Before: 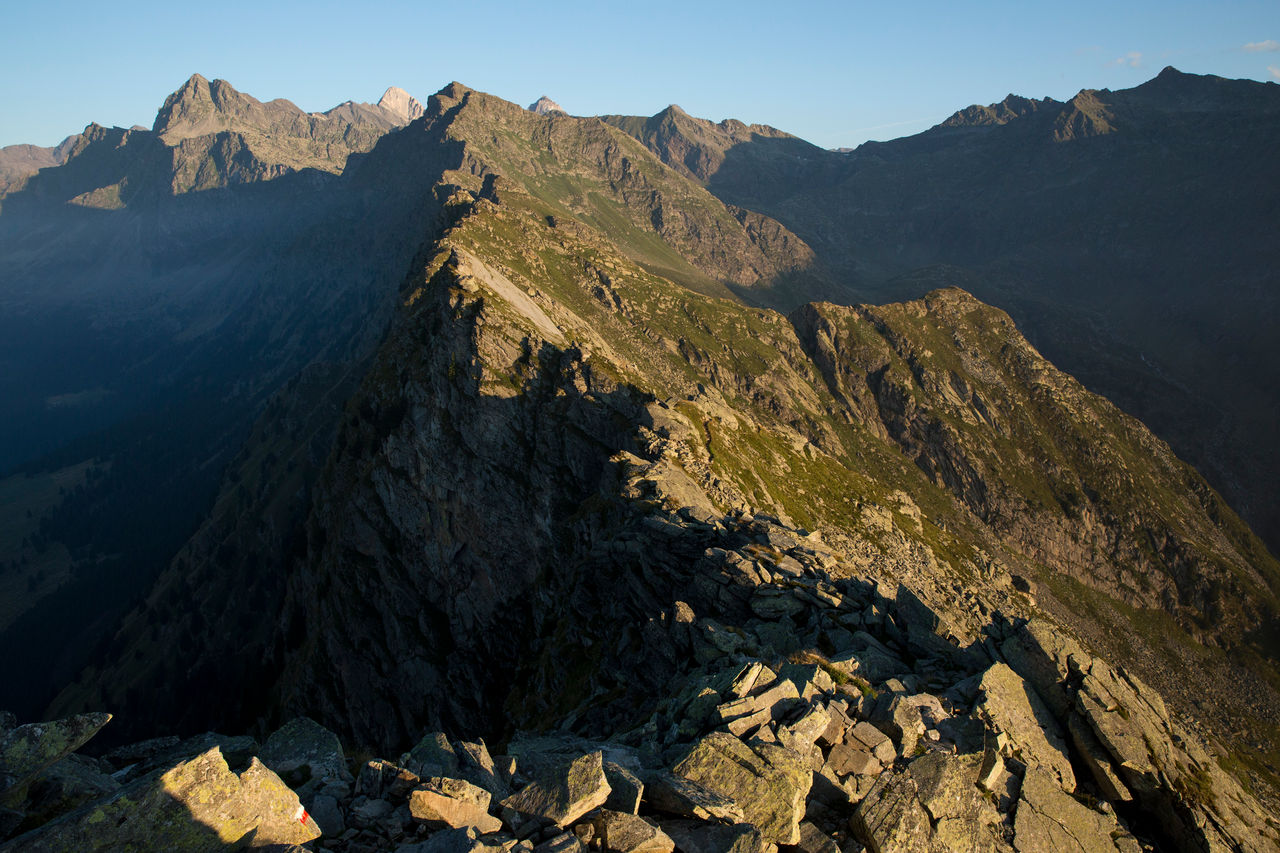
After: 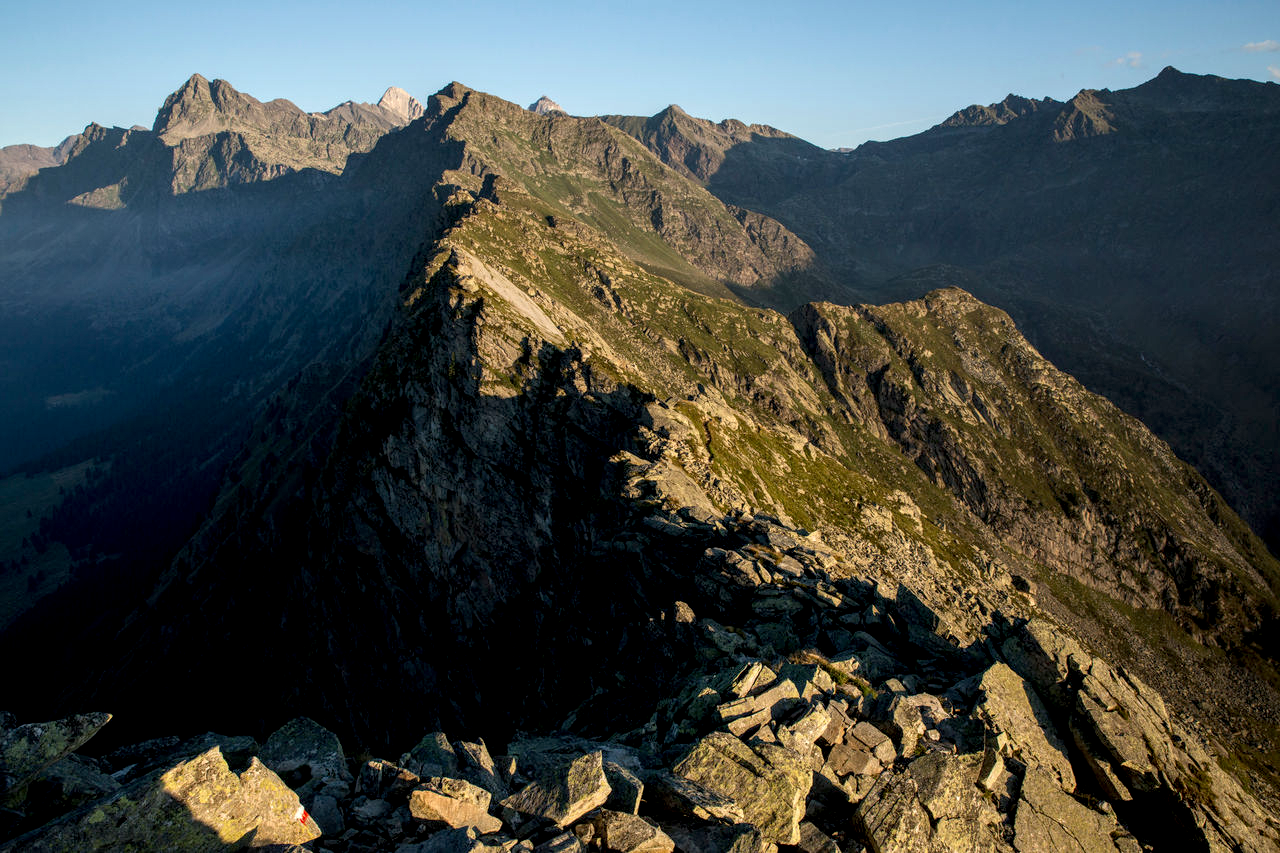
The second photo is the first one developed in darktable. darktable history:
local contrast: detail 142%
exposure: black level correction 0.005, exposure 0.015 EV, compensate highlight preservation false
